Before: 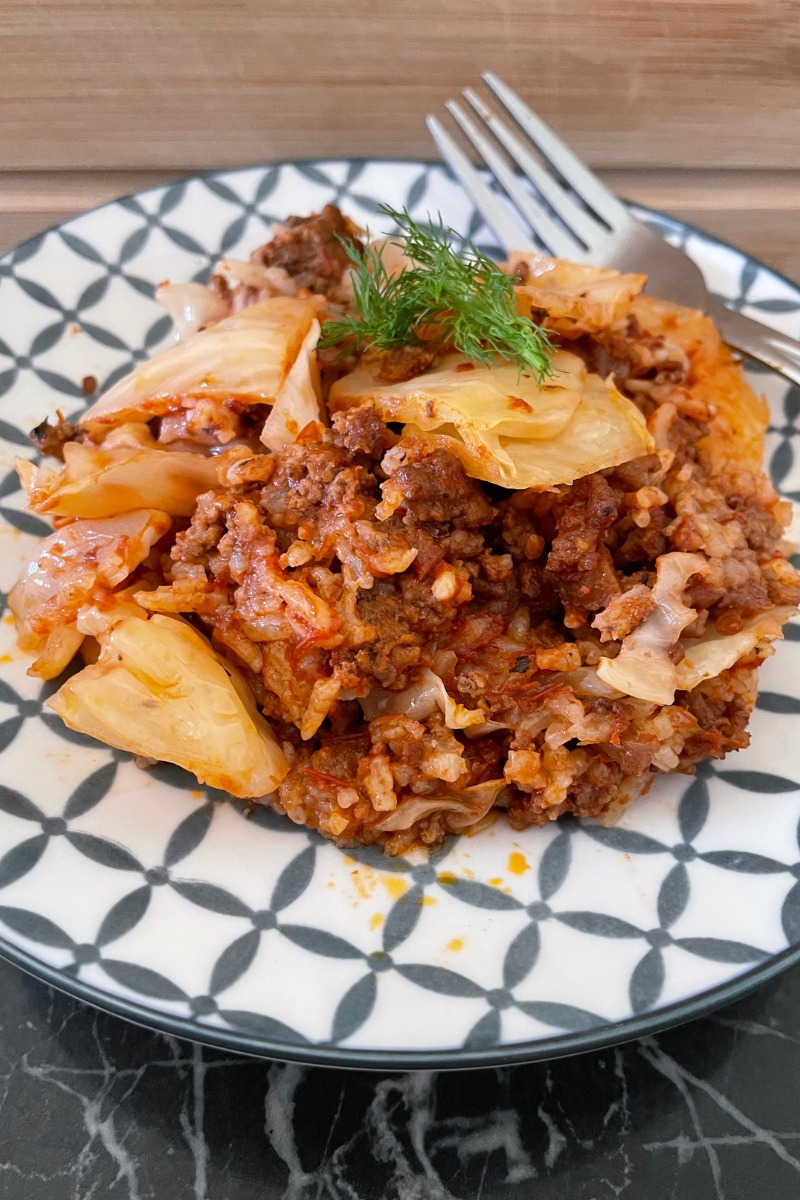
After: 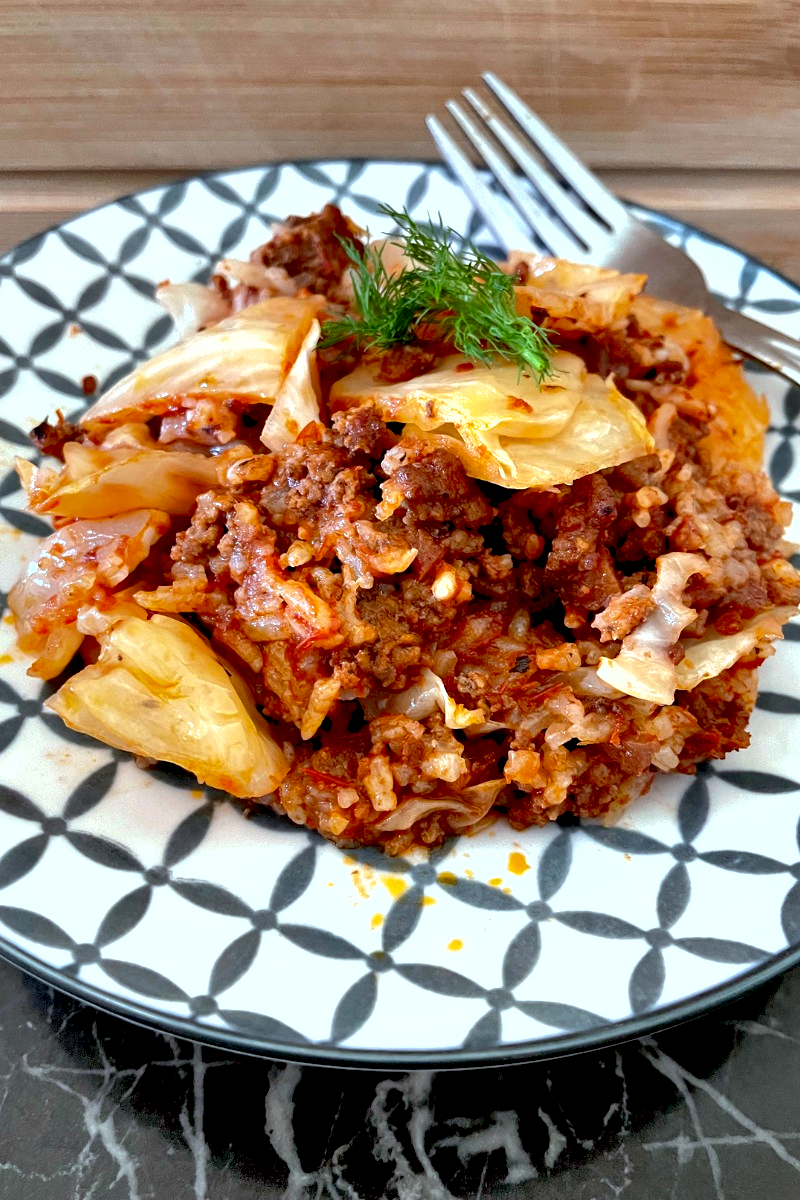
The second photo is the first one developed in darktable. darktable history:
color correction: highlights a* -4.98, highlights b* -3.76, shadows a* 3.83, shadows b* 4.08
shadows and highlights: on, module defaults
exposure: black level correction 0.007, exposure 0.159 EV, compensate highlight preservation false
white balance: red 0.978, blue 0.999
contrast equalizer: octaves 7, y [[0.6 ×6], [0.55 ×6], [0 ×6], [0 ×6], [0 ×6]]
